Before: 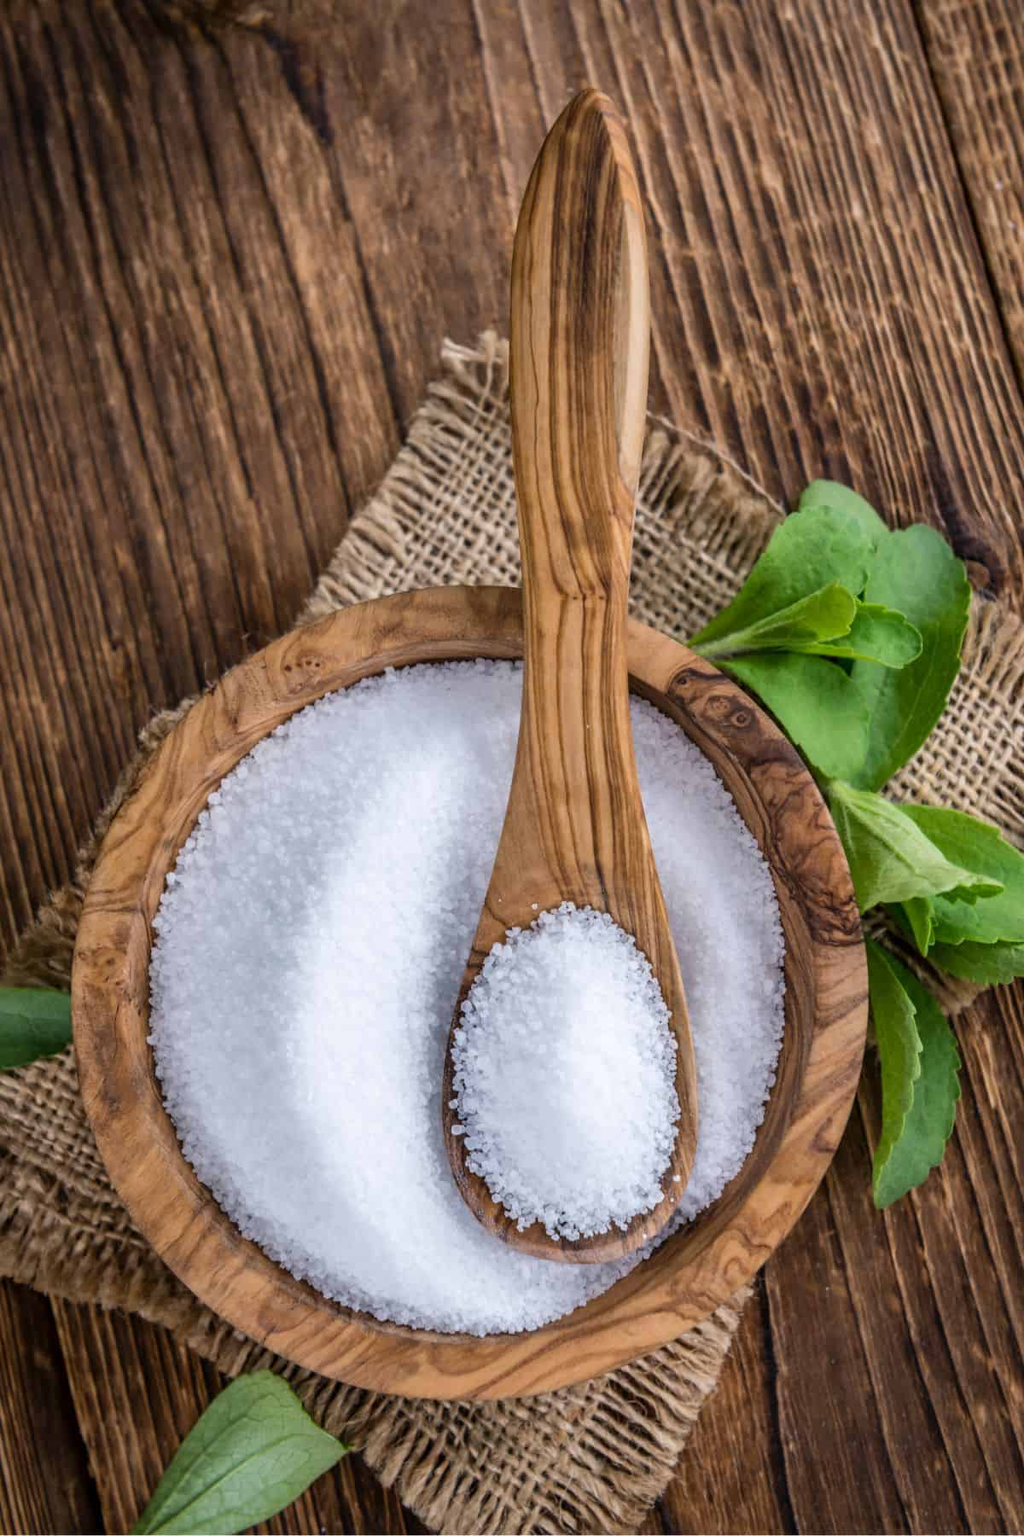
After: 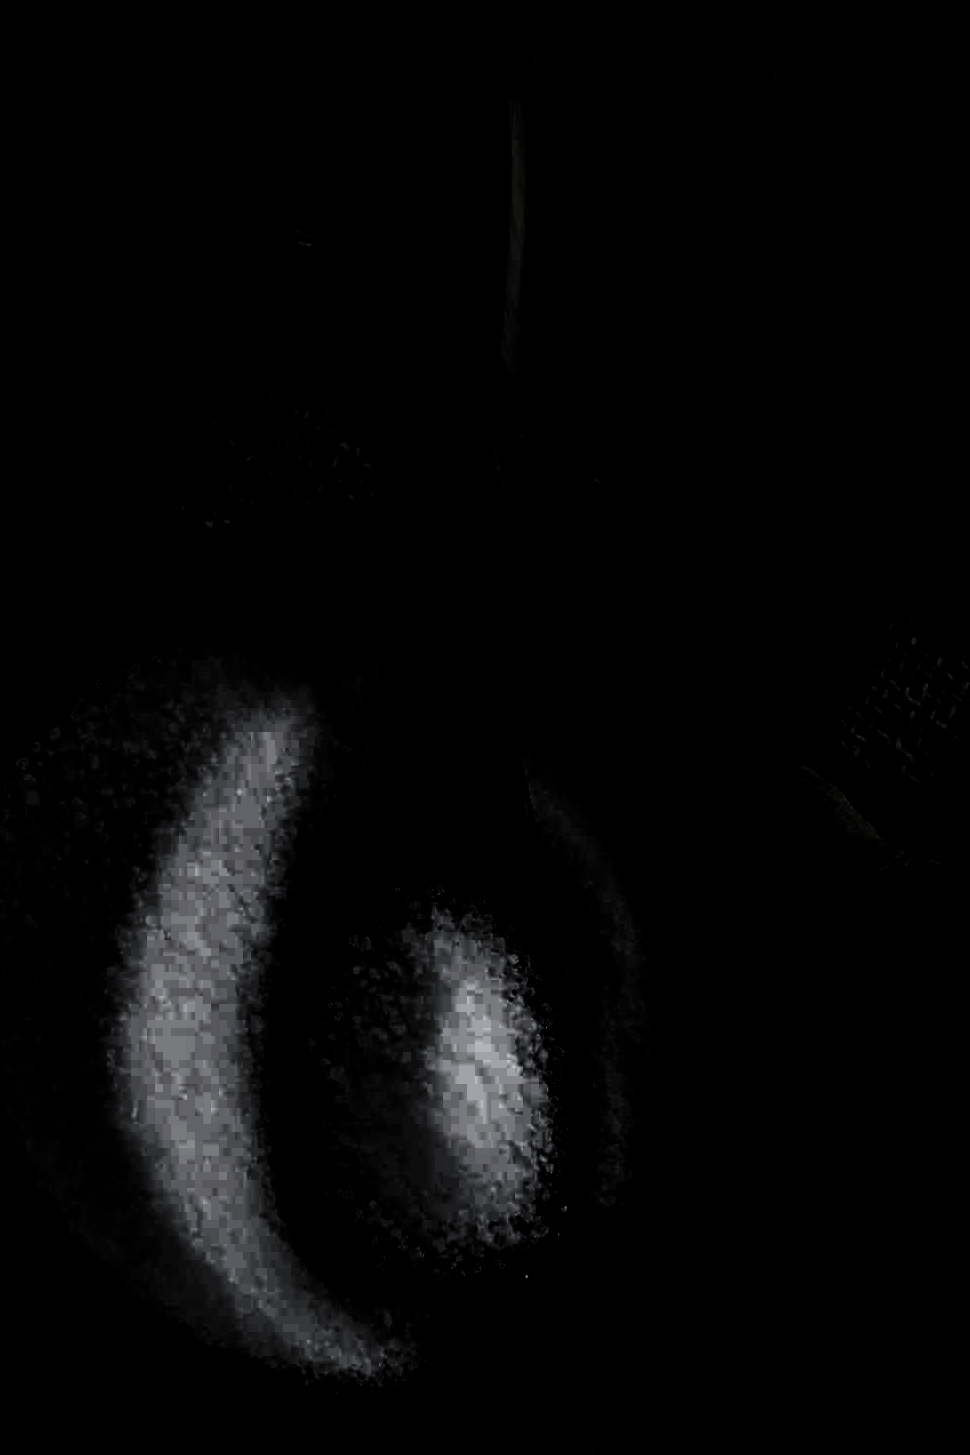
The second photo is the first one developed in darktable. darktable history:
levels: levels [0.721, 0.937, 0.997]
crop: left 19.159%, top 9.58%, bottom 9.58%
